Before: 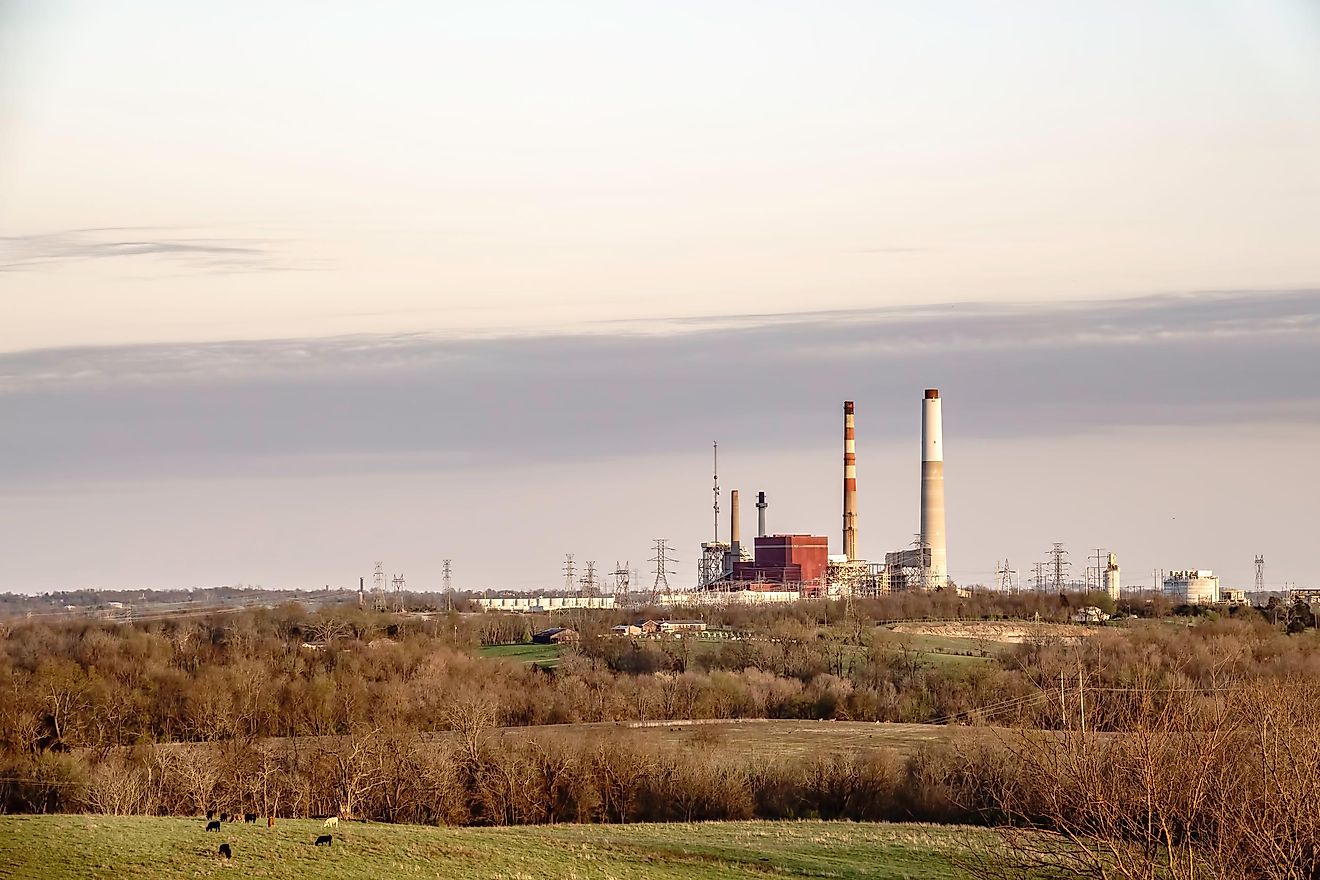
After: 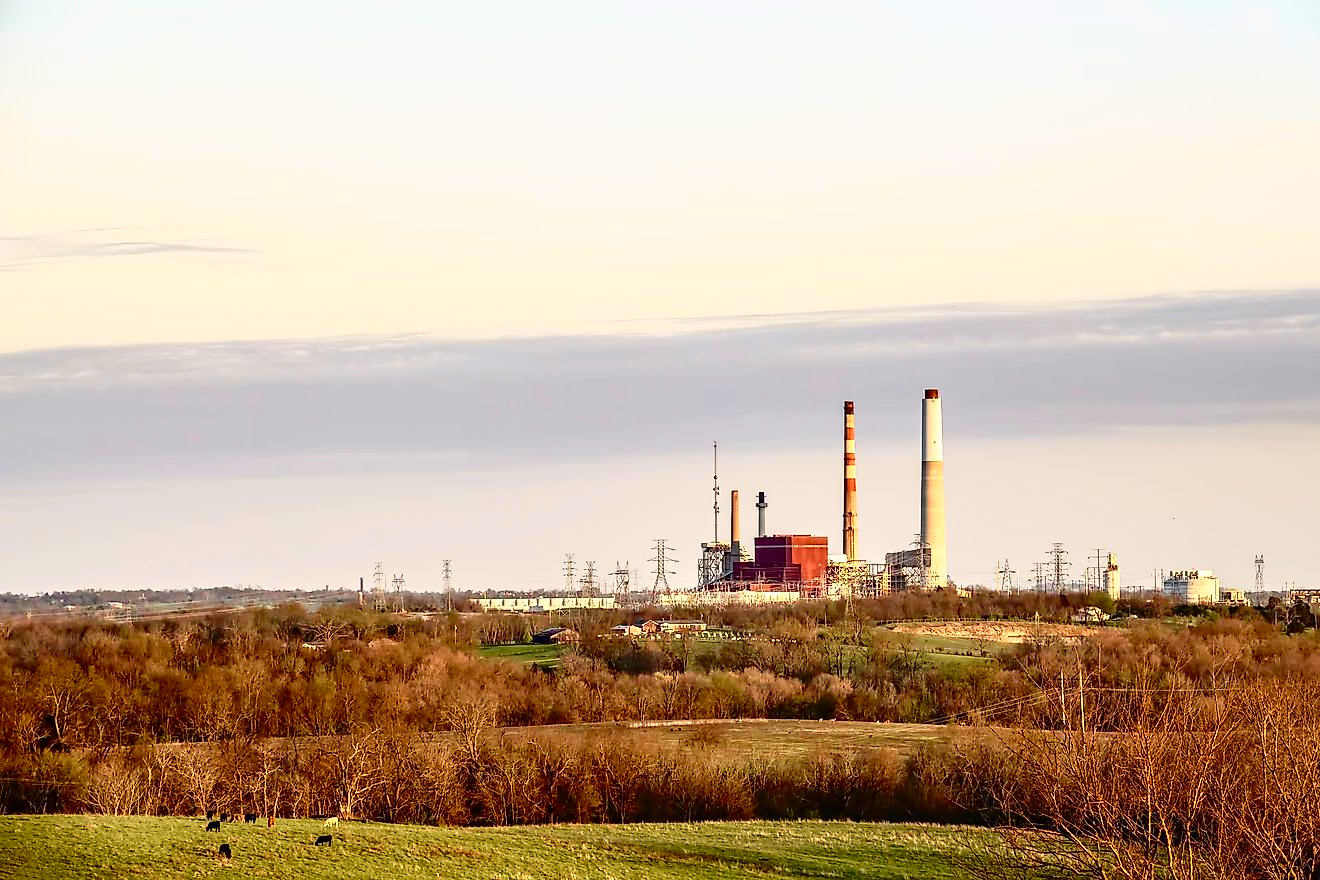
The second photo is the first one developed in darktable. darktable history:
tone curve: curves: ch0 [(0, 0) (0.187, 0.12) (0.384, 0.363) (0.618, 0.698) (0.754, 0.857) (0.875, 0.956) (1, 0.987)]; ch1 [(0, 0) (0.402, 0.36) (0.476, 0.466) (0.501, 0.501) (0.518, 0.514) (0.564, 0.608) (0.614, 0.664) (0.692, 0.744) (1, 1)]; ch2 [(0, 0) (0.435, 0.412) (0.483, 0.481) (0.503, 0.503) (0.522, 0.535) (0.563, 0.601) (0.627, 0.699) (0.699, 0.753) (0.997, 0.858)], color space Lab, independent channels
